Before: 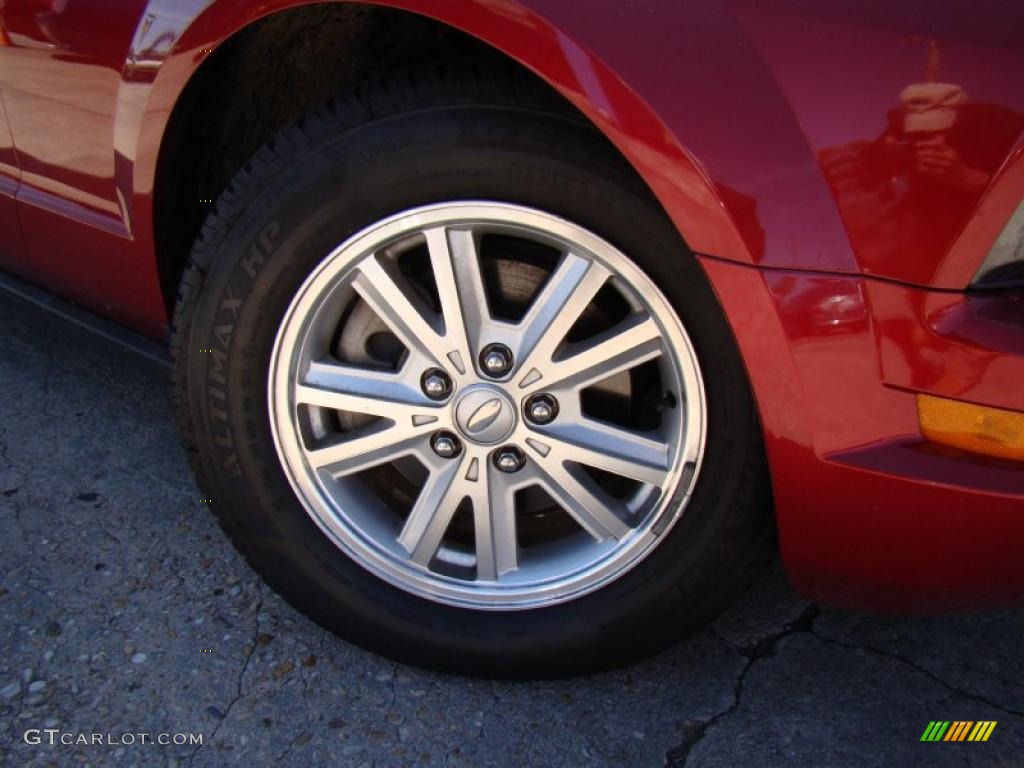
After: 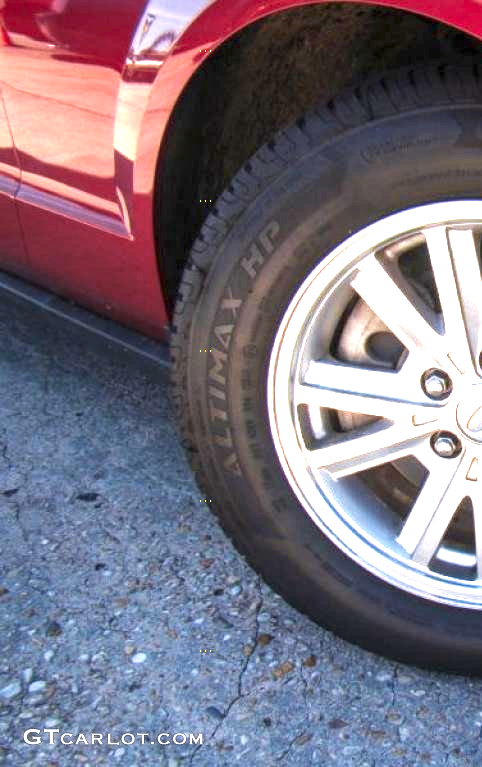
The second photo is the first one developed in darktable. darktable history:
velvia: on, module defaults
local contrast: on, module defaults
color zones: curves: ch1 [(0.29, 0.492) (0.373, 0.185) (0.509, 0.481)]; ch2 [(0.25, 0.462) (0.749, 0.457)]
crop and rotate: left 0.007%, top 0%, right 52.844%
exposure: black level correction 0, exposure 1.999 EV, compensate highlight preservation false
